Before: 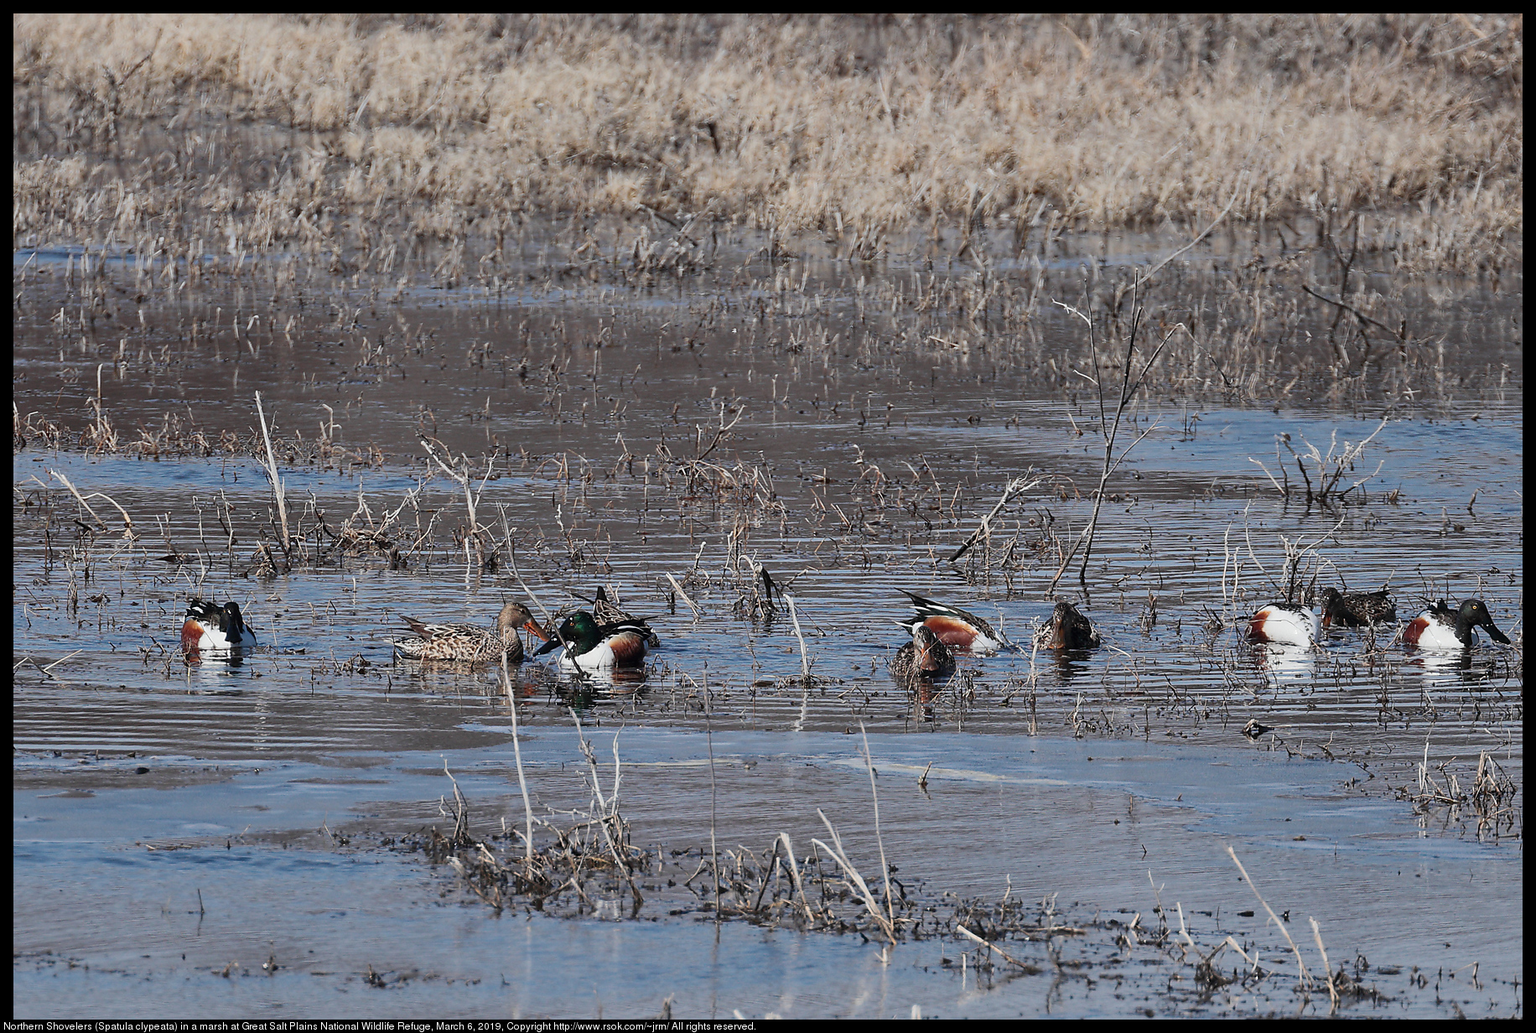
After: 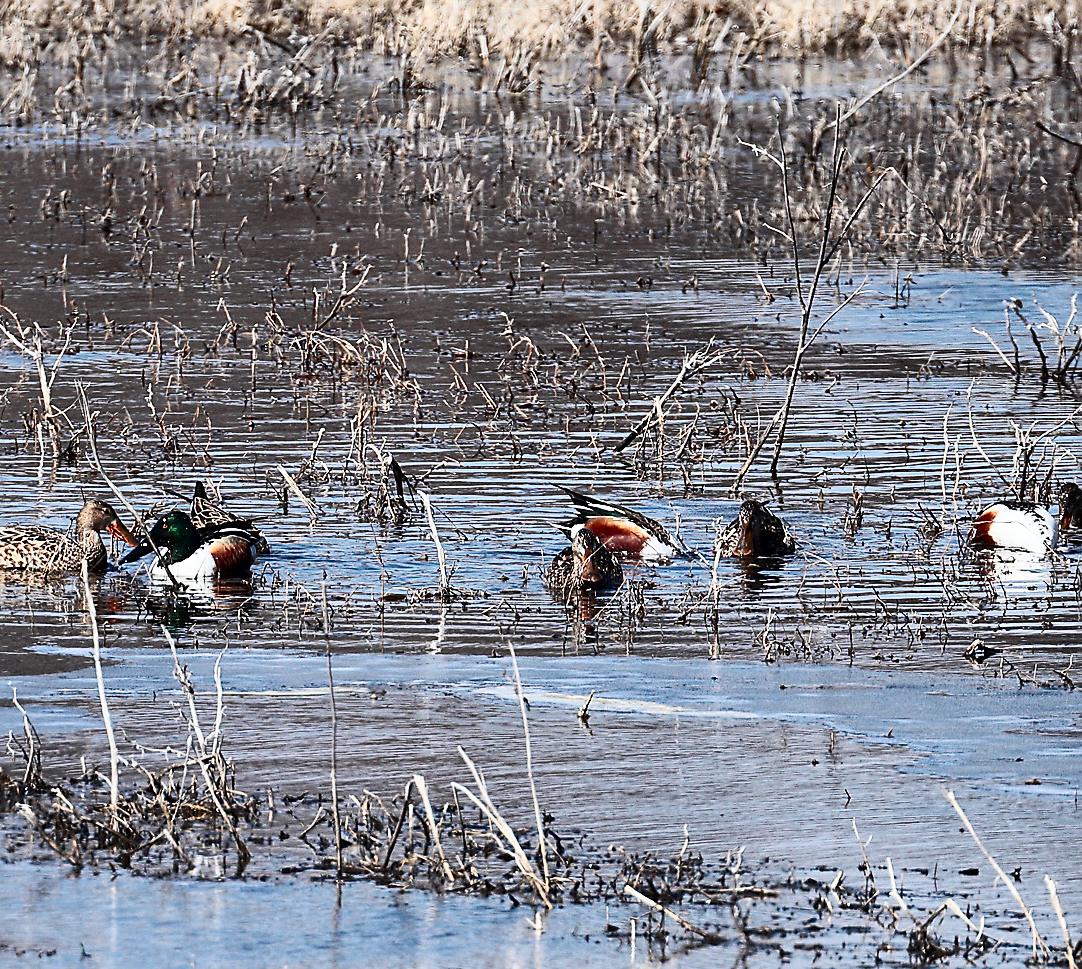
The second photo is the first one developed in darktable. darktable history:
local contrast: highlights 100%, shadows 100%, detail 120%, midtone range 0.2
exposure: black level correction 0.001, exposure 0.14 EV, compensate highlight preservation false
crop and rotate: left 28.256%, top 17.734%, right 12.656%, bottom 3.573%
contrast brightness saturation: contrast 0.4, brightness 0.1, saturation 0.21
tone equalizer: on, module defaults
sharpen: on, module defaults
white balance: emerald 1
